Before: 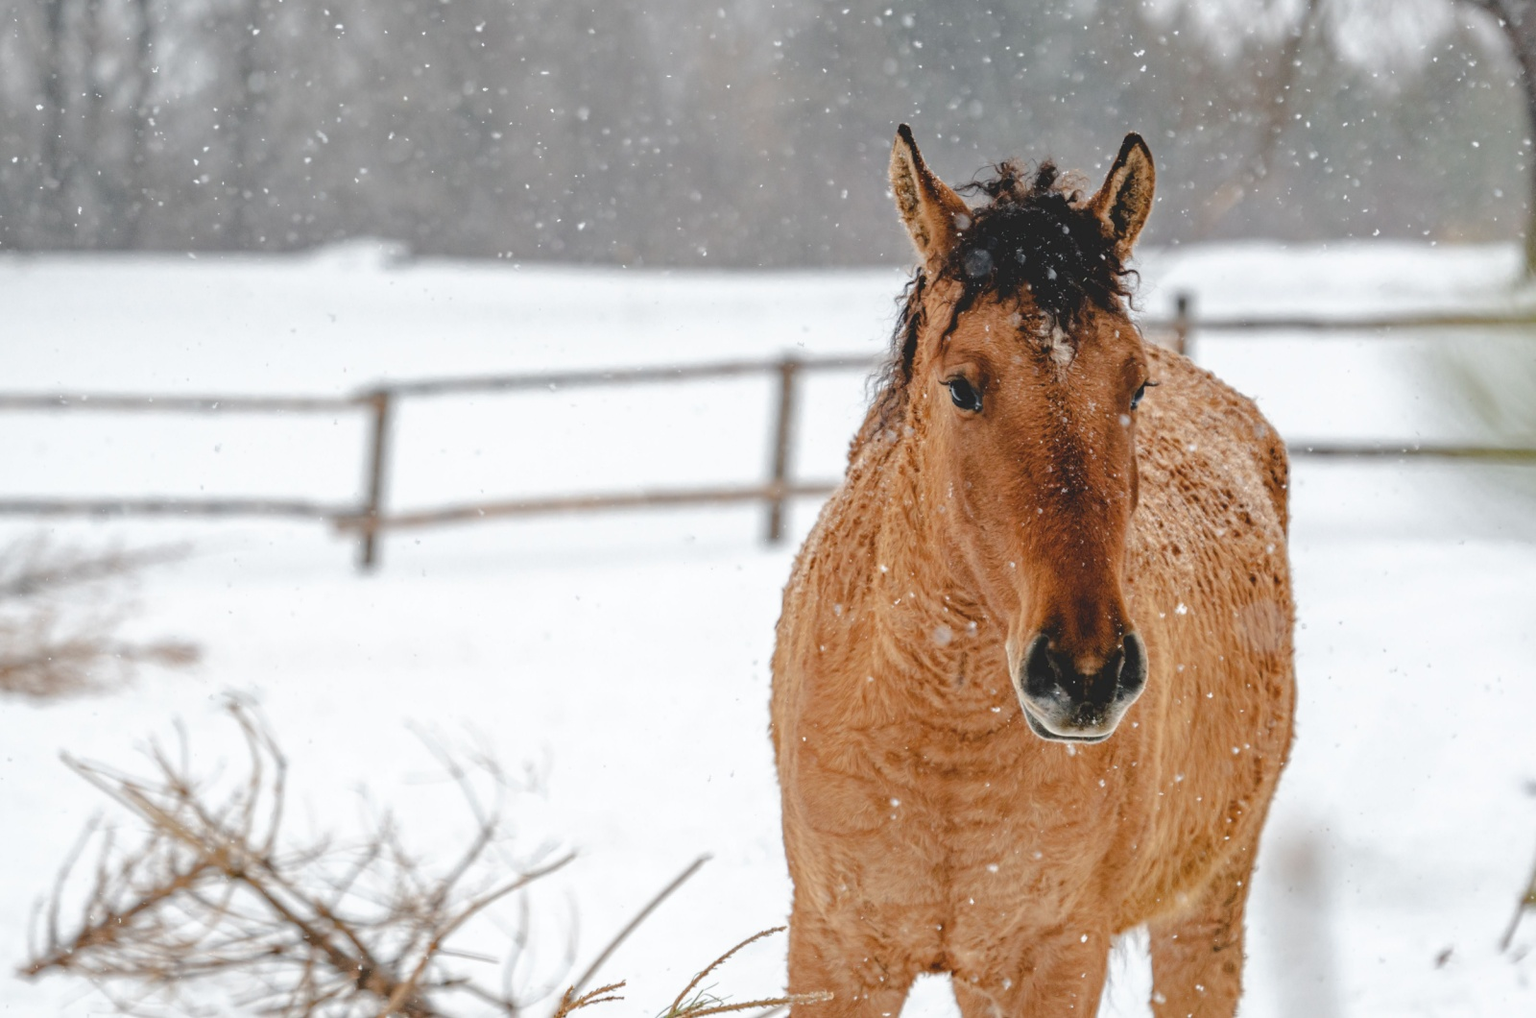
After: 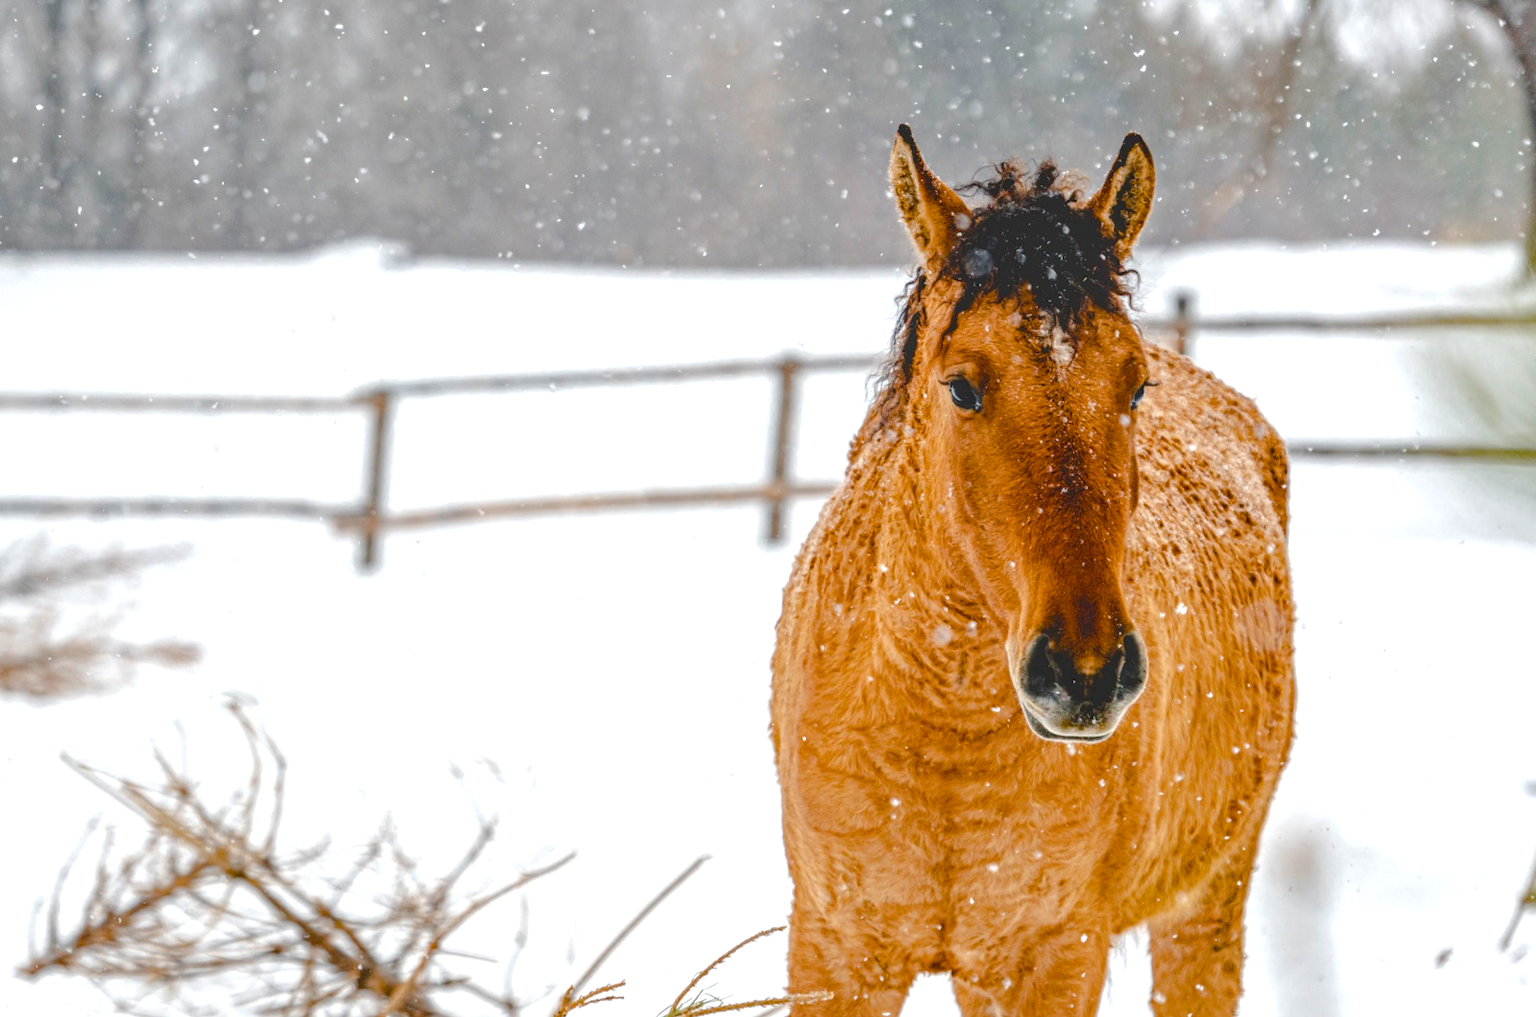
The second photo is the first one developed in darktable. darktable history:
local contrast: detail 130%
color balance rgb: linear chroma grading › global chroma 20.32%, perceptual saturation grading › global saturation 25.966%, perceptual saturation grading › highlights -28.16%, perceptual saturation grading › mid-tones 15.536%, perceptual saturation grading › shadows 34.183%, perceptual brilliance grading › global brilliance 10.472%, perceptual brilliance grading › shadows 15.003%
contrast brightness saturation: contrast -0.096, saturation -0.099
